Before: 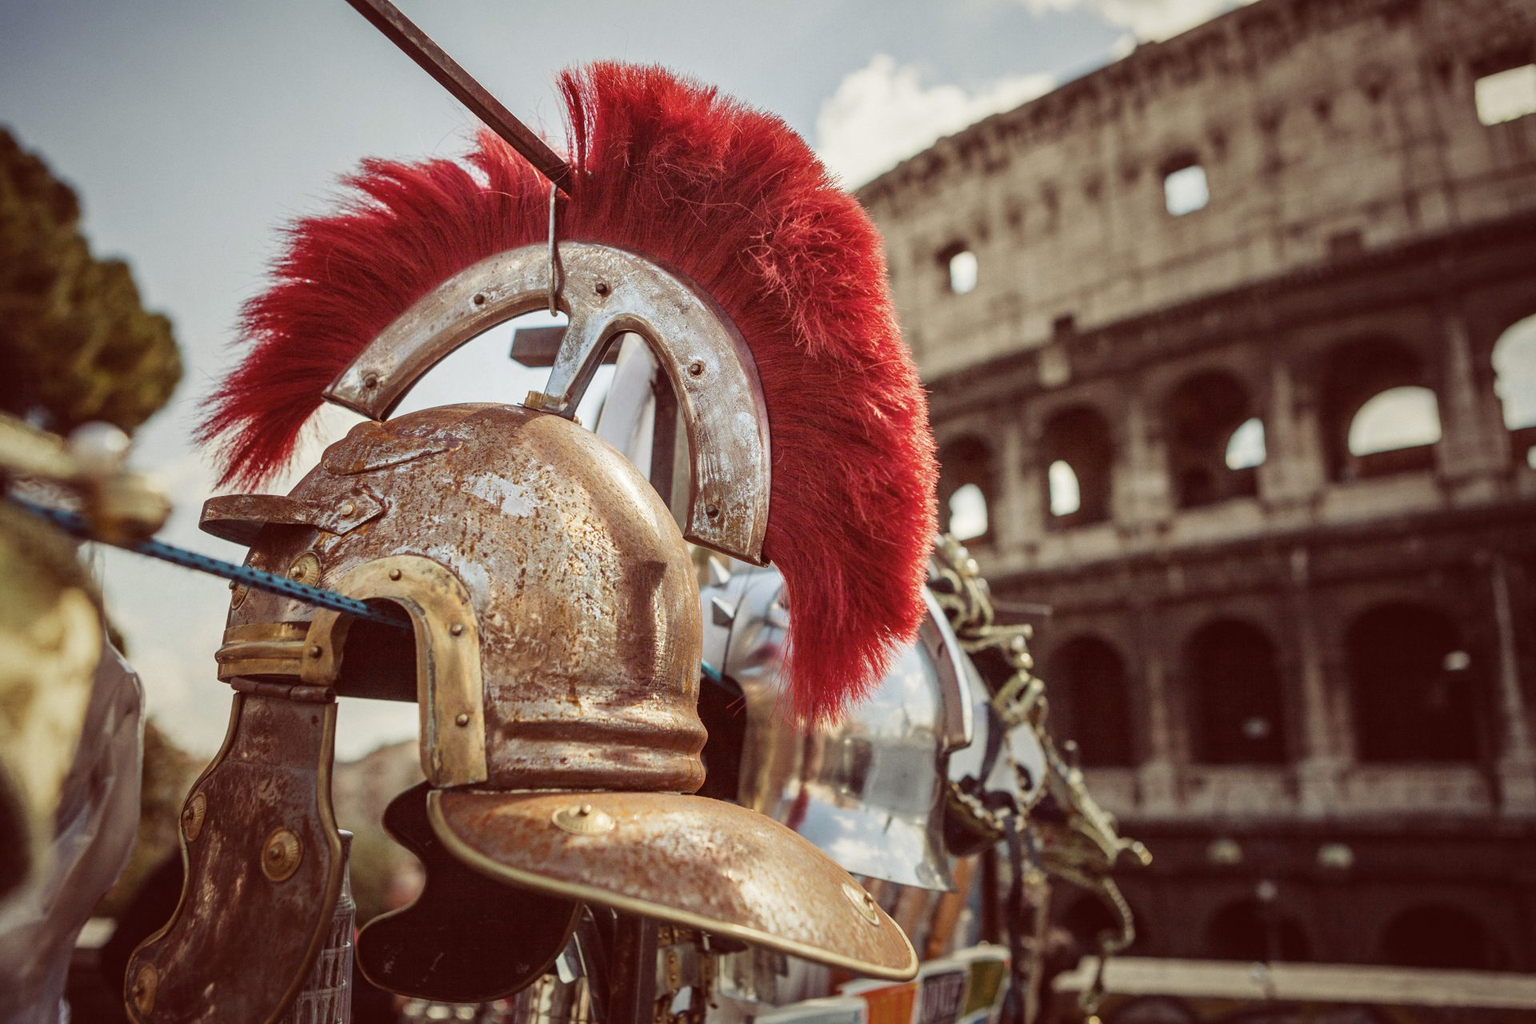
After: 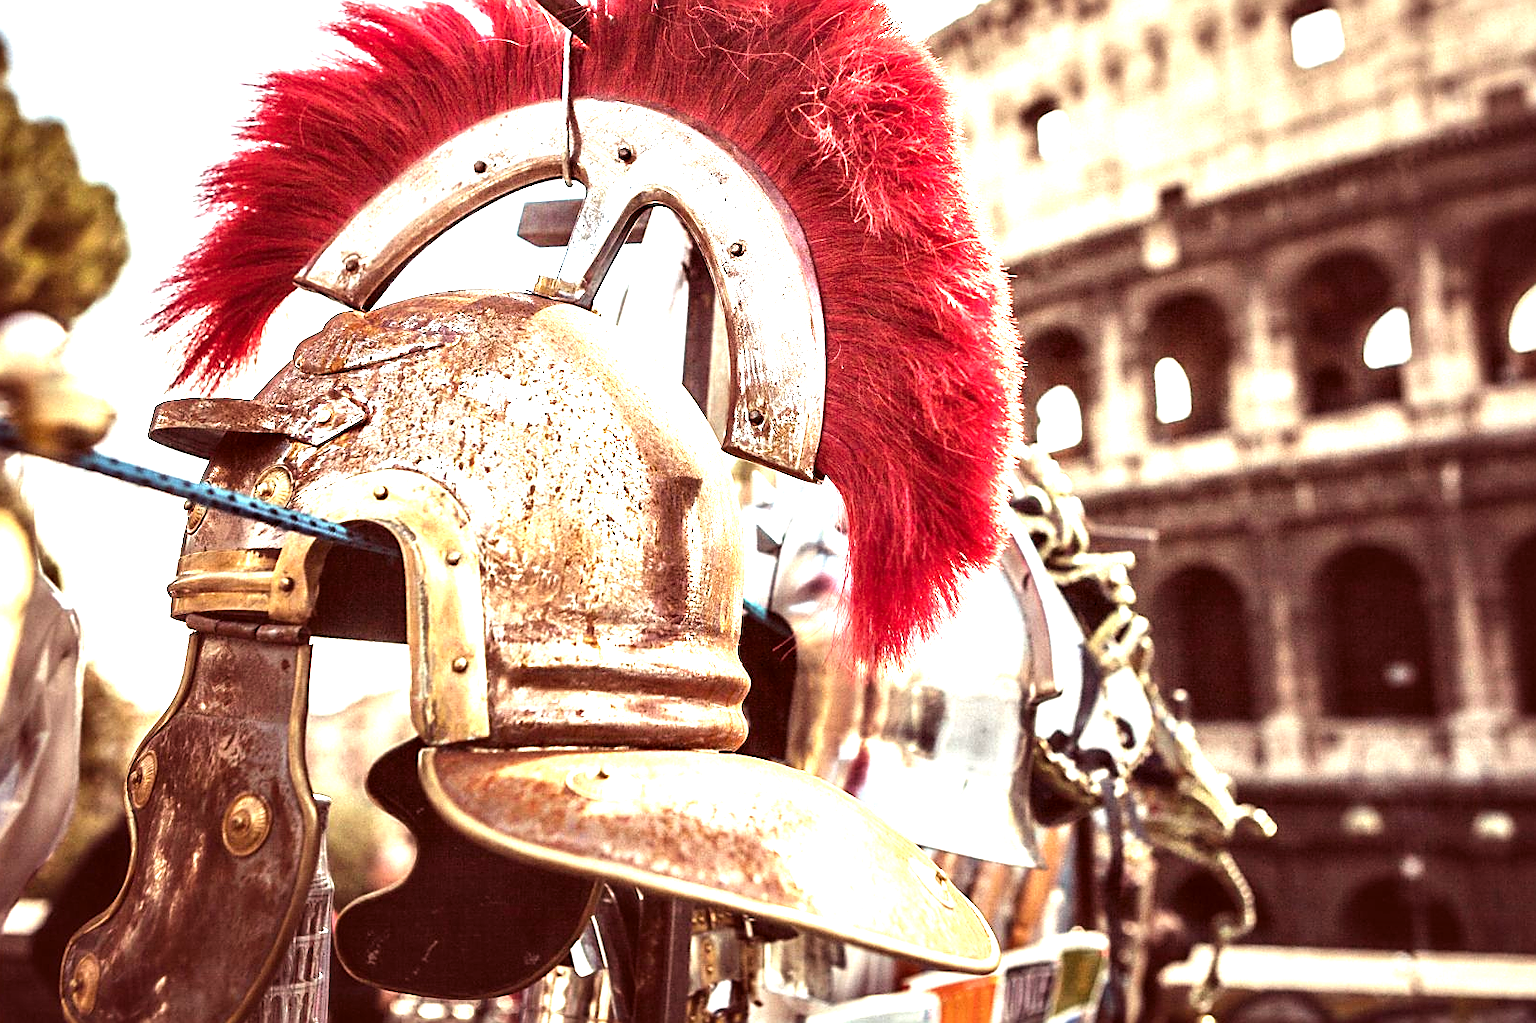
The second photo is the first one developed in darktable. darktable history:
contrast equalizer: y [[0.514, 0.573, 0.581, 0.508, 0.5, 0.5], [0.5 ×6], [0.5 ×6], [0 ×6], [0 ×6]], mix 0.79
levels: levels [0.012, 0.367, 0.697]
exposure: black level correction 0, exposure 0.7 EV, compensate exposure bias true, compensate highlight preservation false
sharpen: amount 0.575
crop and rotate: left 4.842%, top 15.51%, right 10.668%
